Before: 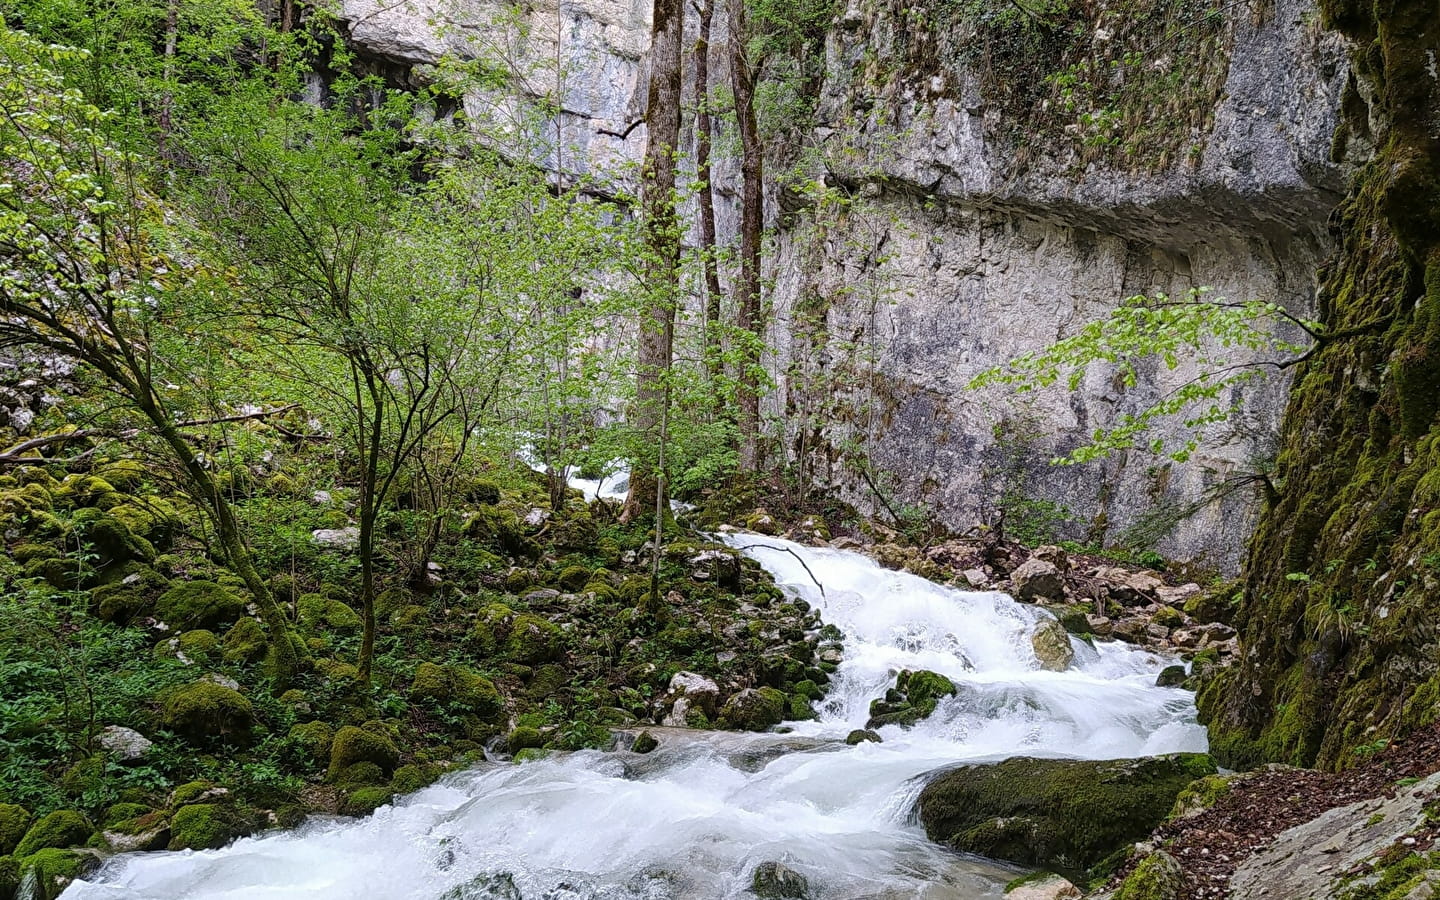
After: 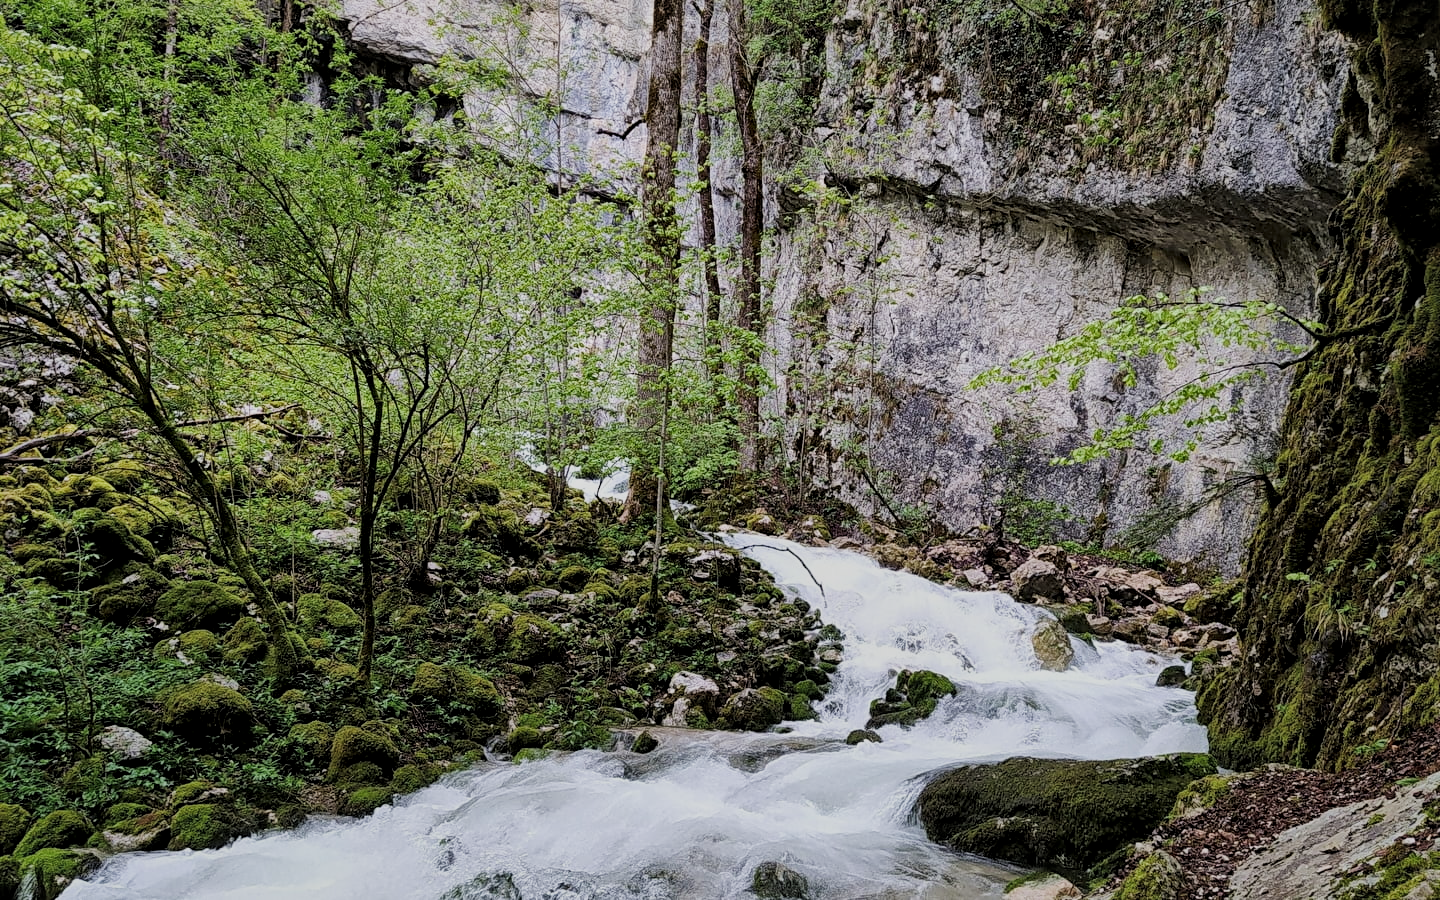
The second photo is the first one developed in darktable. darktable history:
local contrast: mode bilateral grid, contrast 20, coarseness 50, detail 161%, midtone range 0.2
filmic rgb: black relative exposure -7.65 EV, white relative exposure 4.56 EV, threshold 3.05 EV, hardness 3.61, color science v5 (2021), contrast in shadows safe, contrast in highlights safe, enable highlight reconstruction true
